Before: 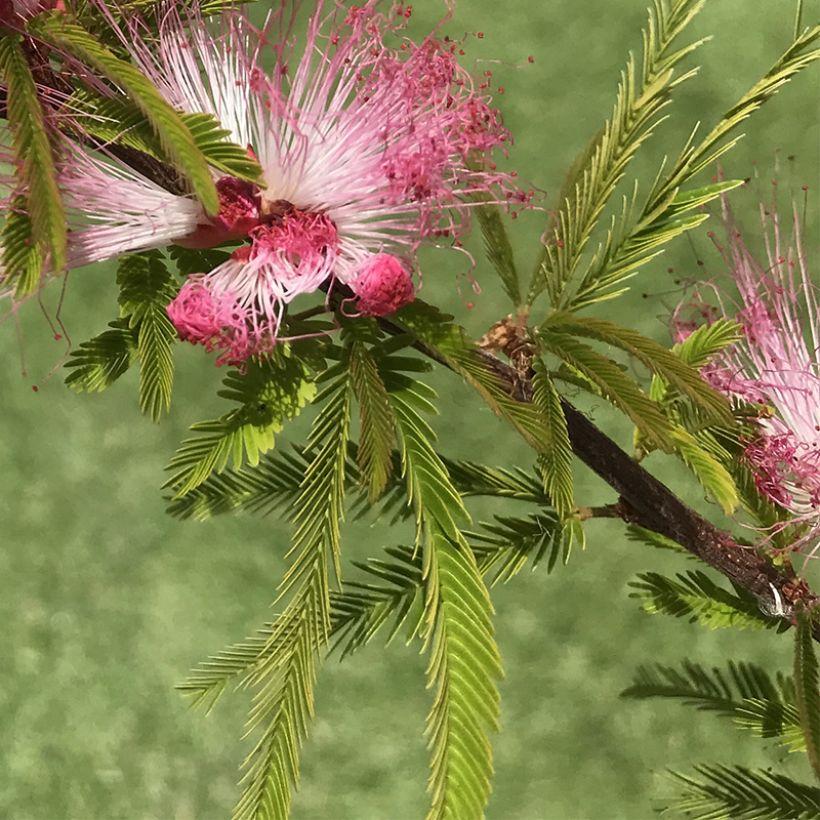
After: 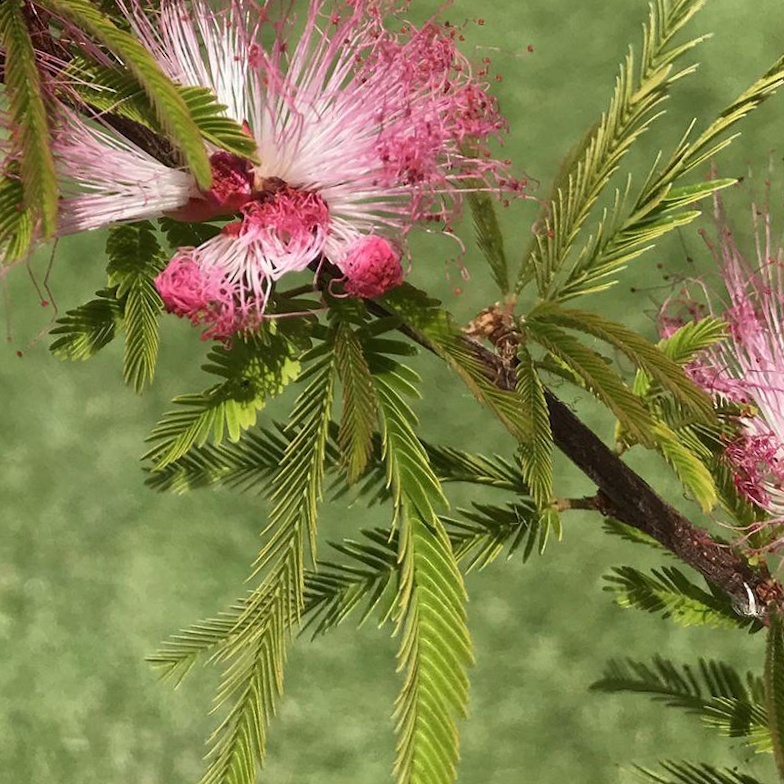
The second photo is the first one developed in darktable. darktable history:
crop and rotate: angle -2.69°
